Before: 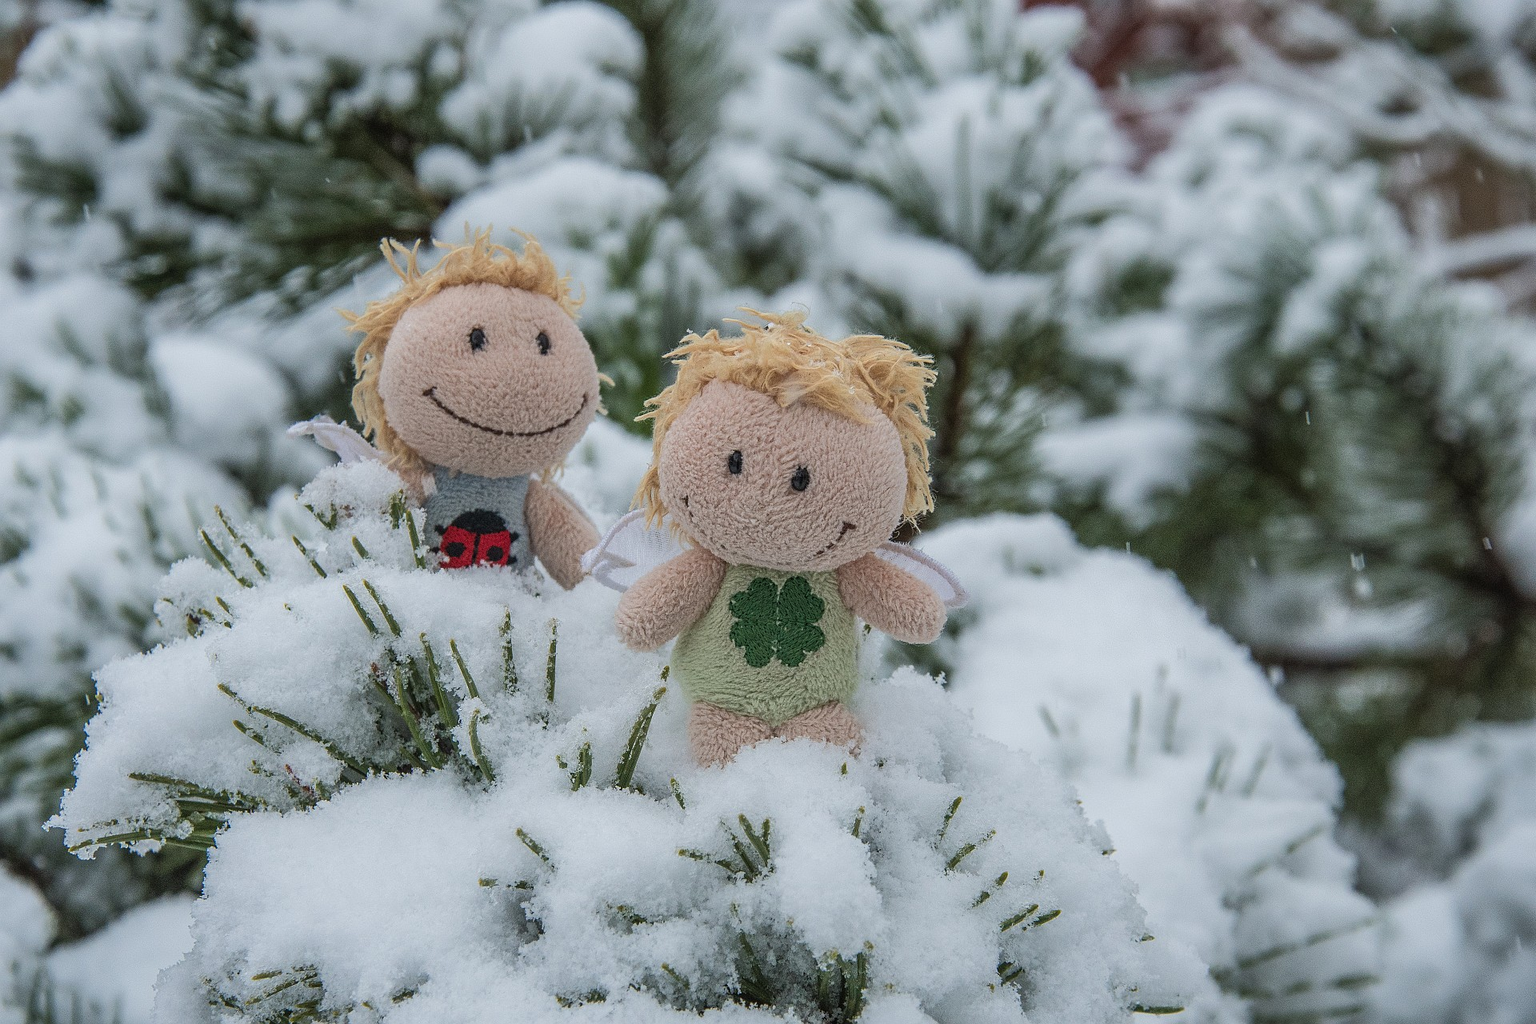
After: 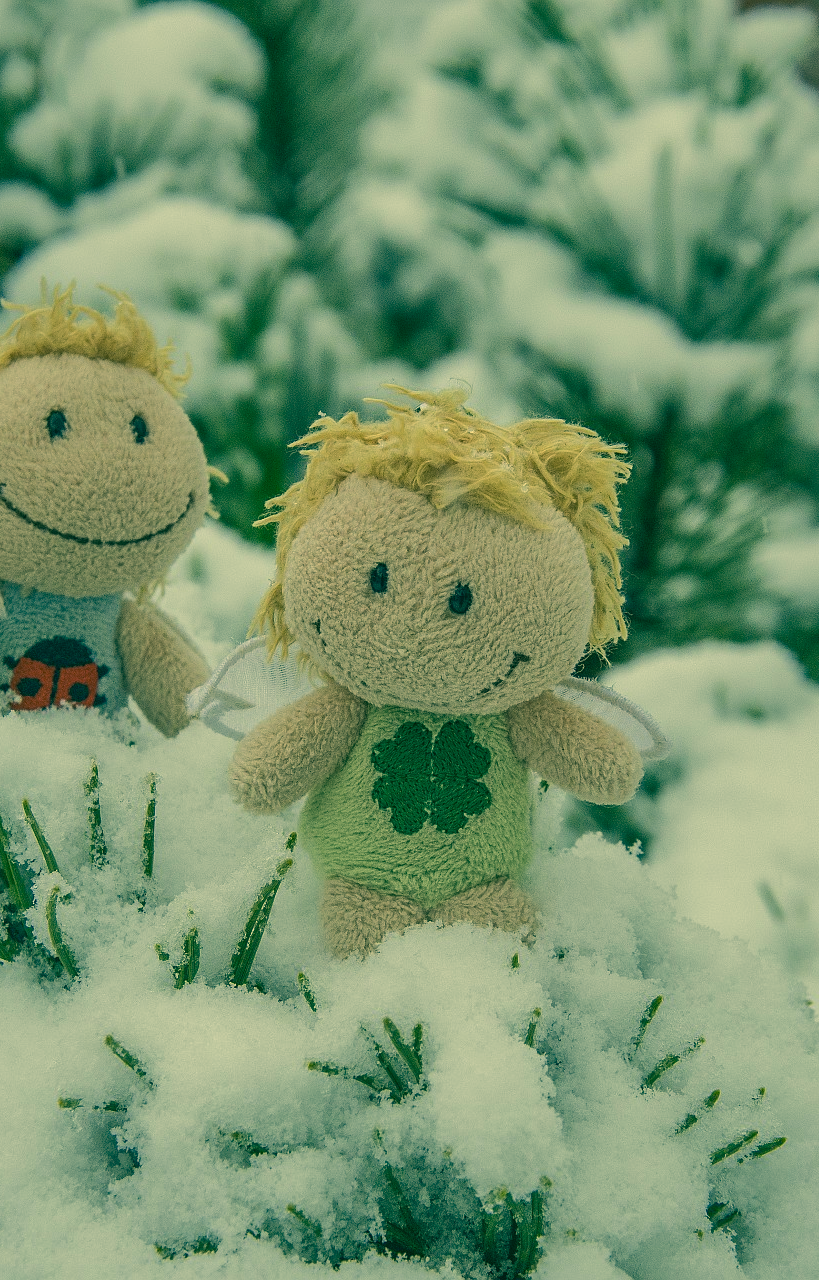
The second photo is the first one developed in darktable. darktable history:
shadows and highlights: on, module defaults
tone equalizer: edges refinement/feathering 500, mask exposure compensation -1.57 EV, preserve details no
crop: left 28.152%, right 29.161%
color correction: highlights a* 2.01, highlights b* 34.05, shadows a* -35.99, shadows b* -5.86
